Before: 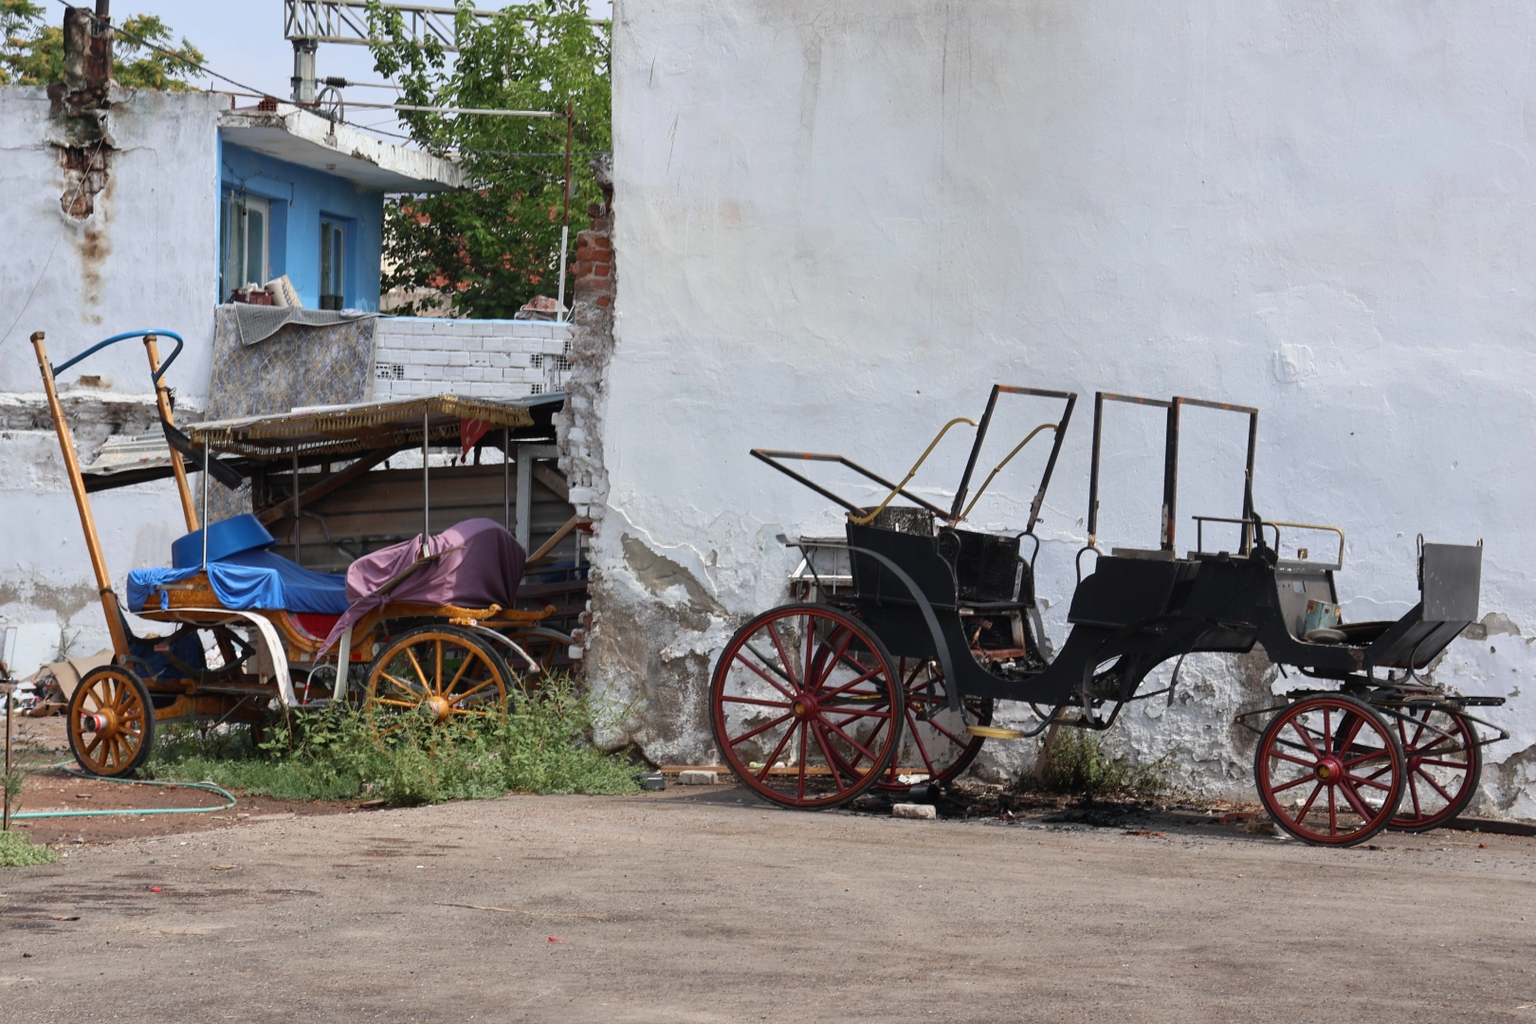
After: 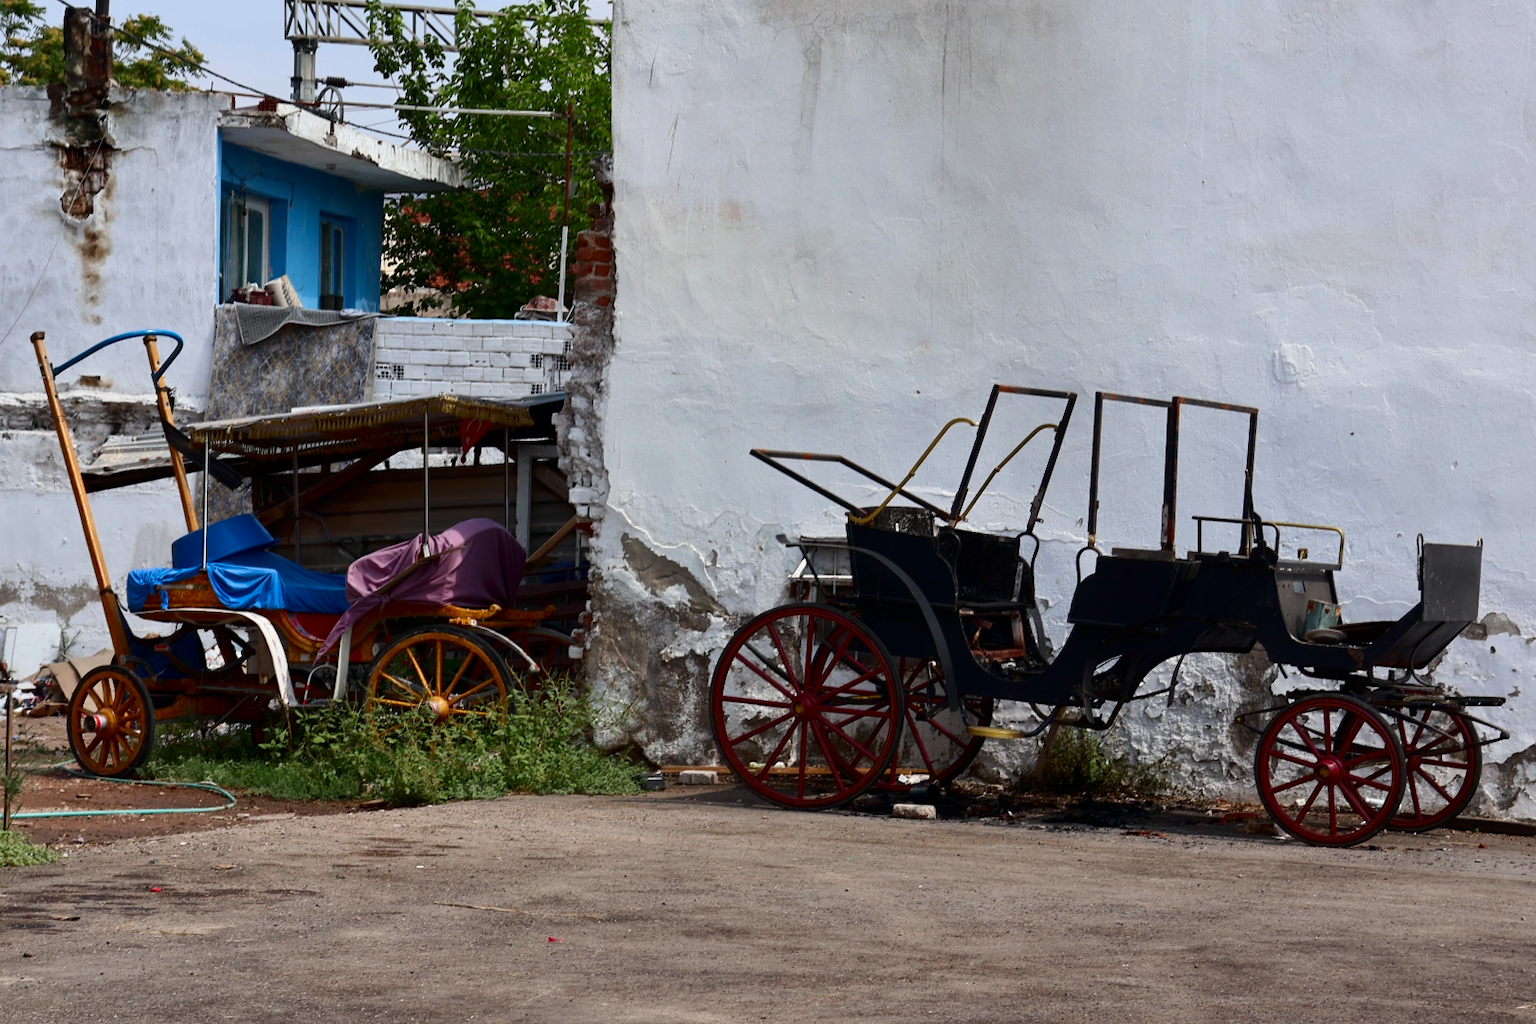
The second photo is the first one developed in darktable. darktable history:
contrast brightness saturation: contrast 0.13, brightness -0.24, saturation 0.14
